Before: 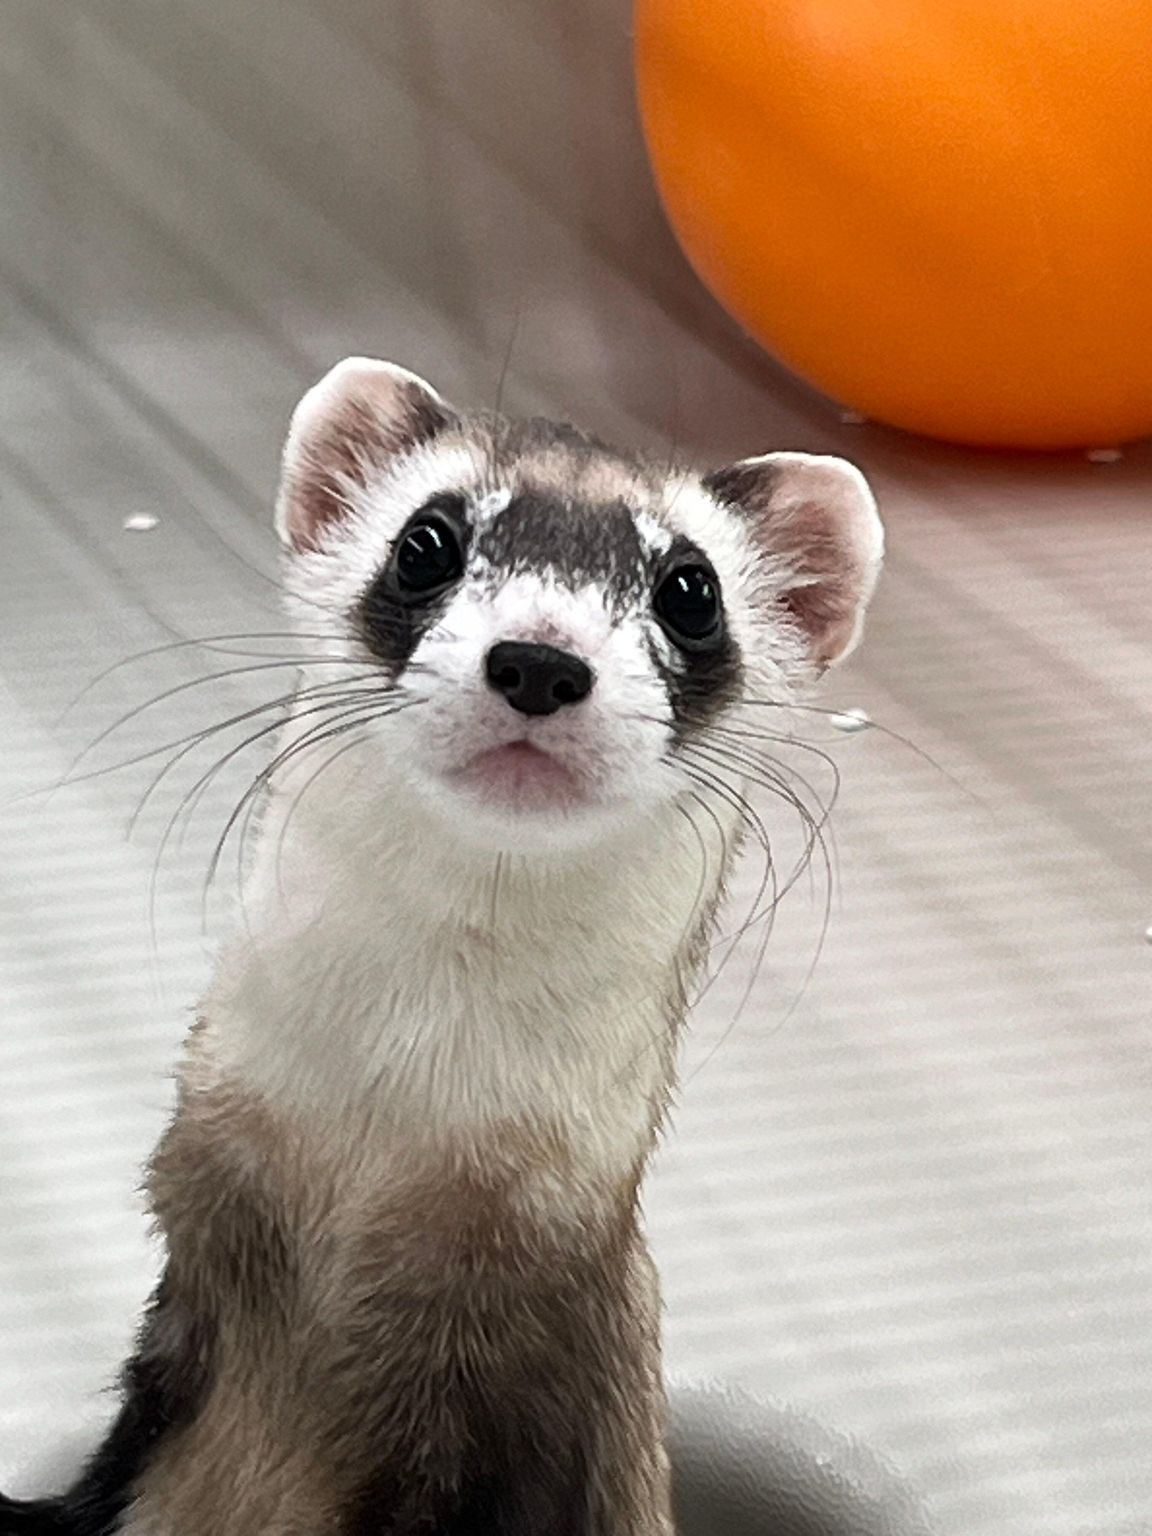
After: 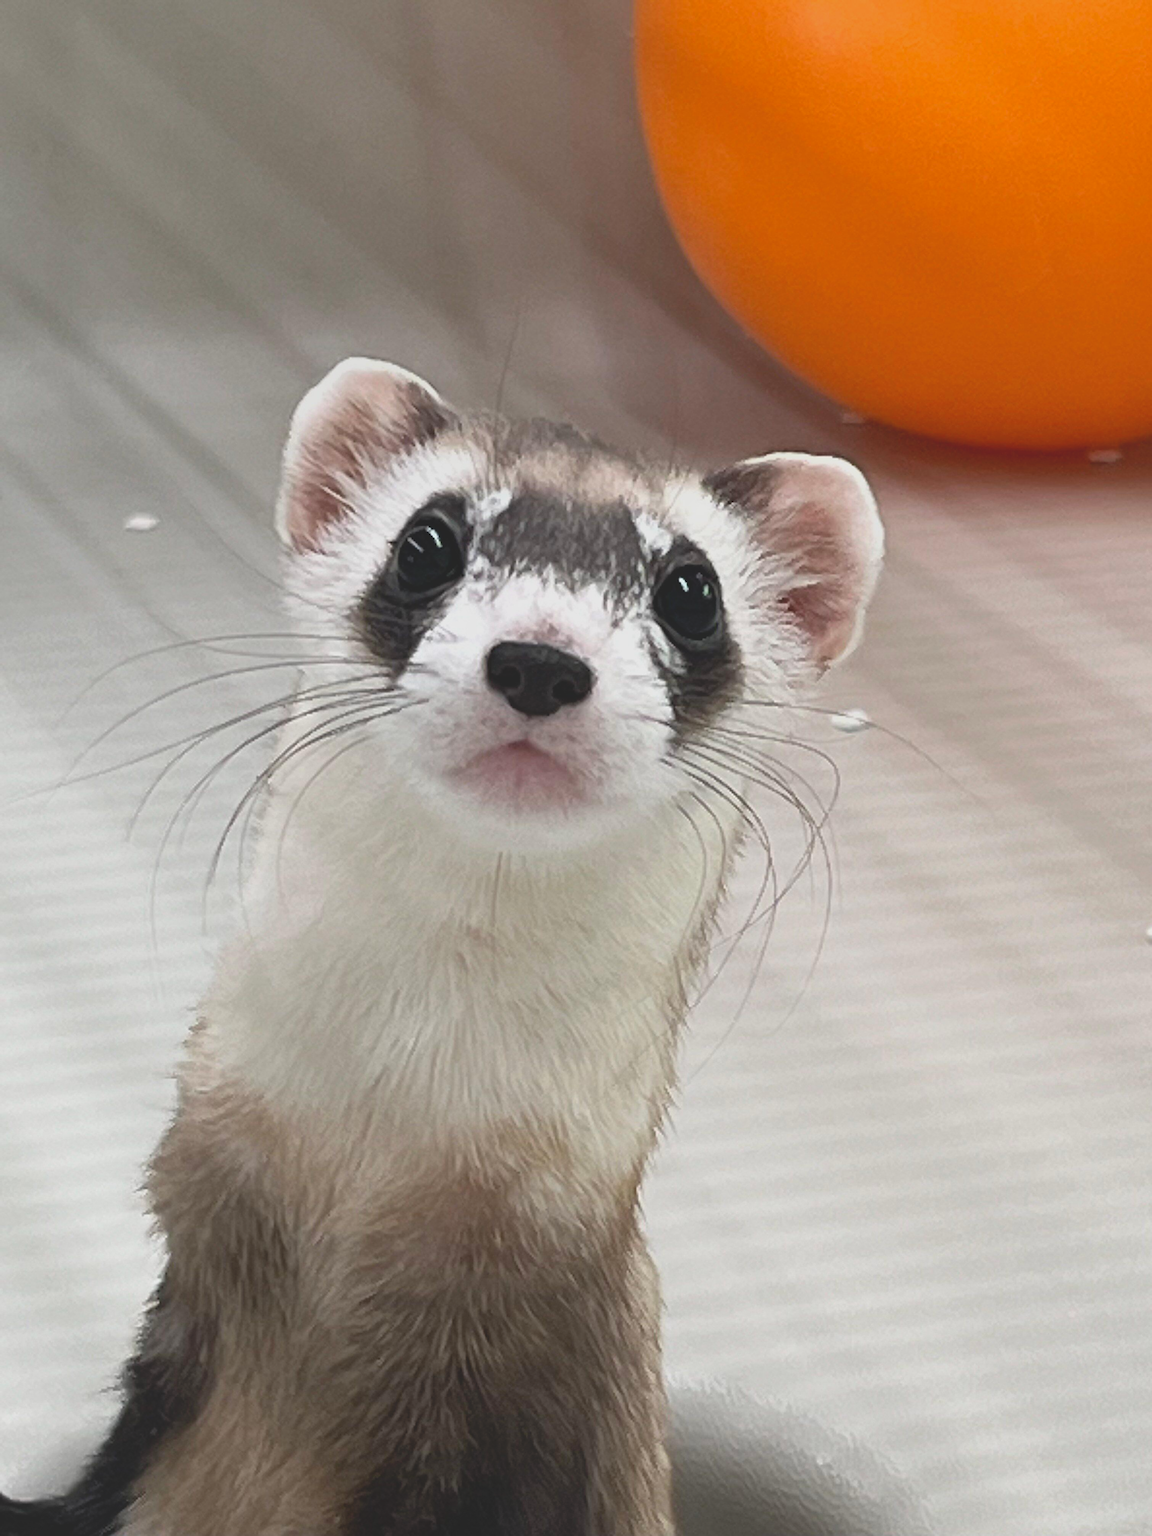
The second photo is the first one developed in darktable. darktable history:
local contrast: detail 69%
sharpen: on, module defaults
tone equalizer: edges refinement/feathering 500, mask exposure compensation -1.57 EV, preserve details no
